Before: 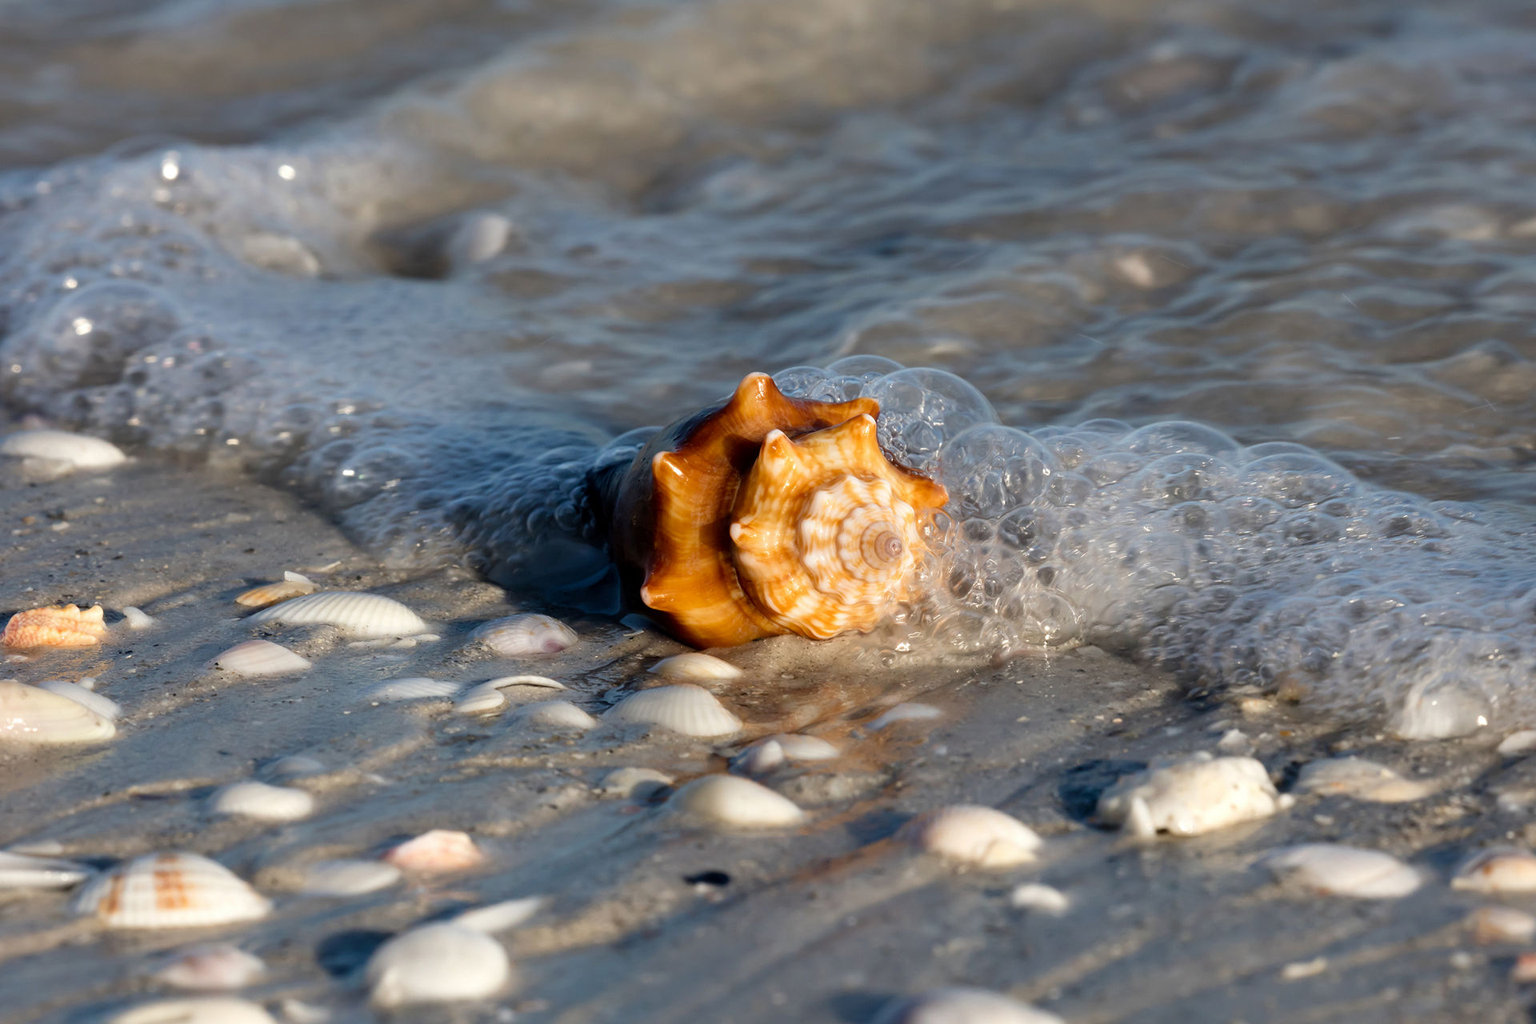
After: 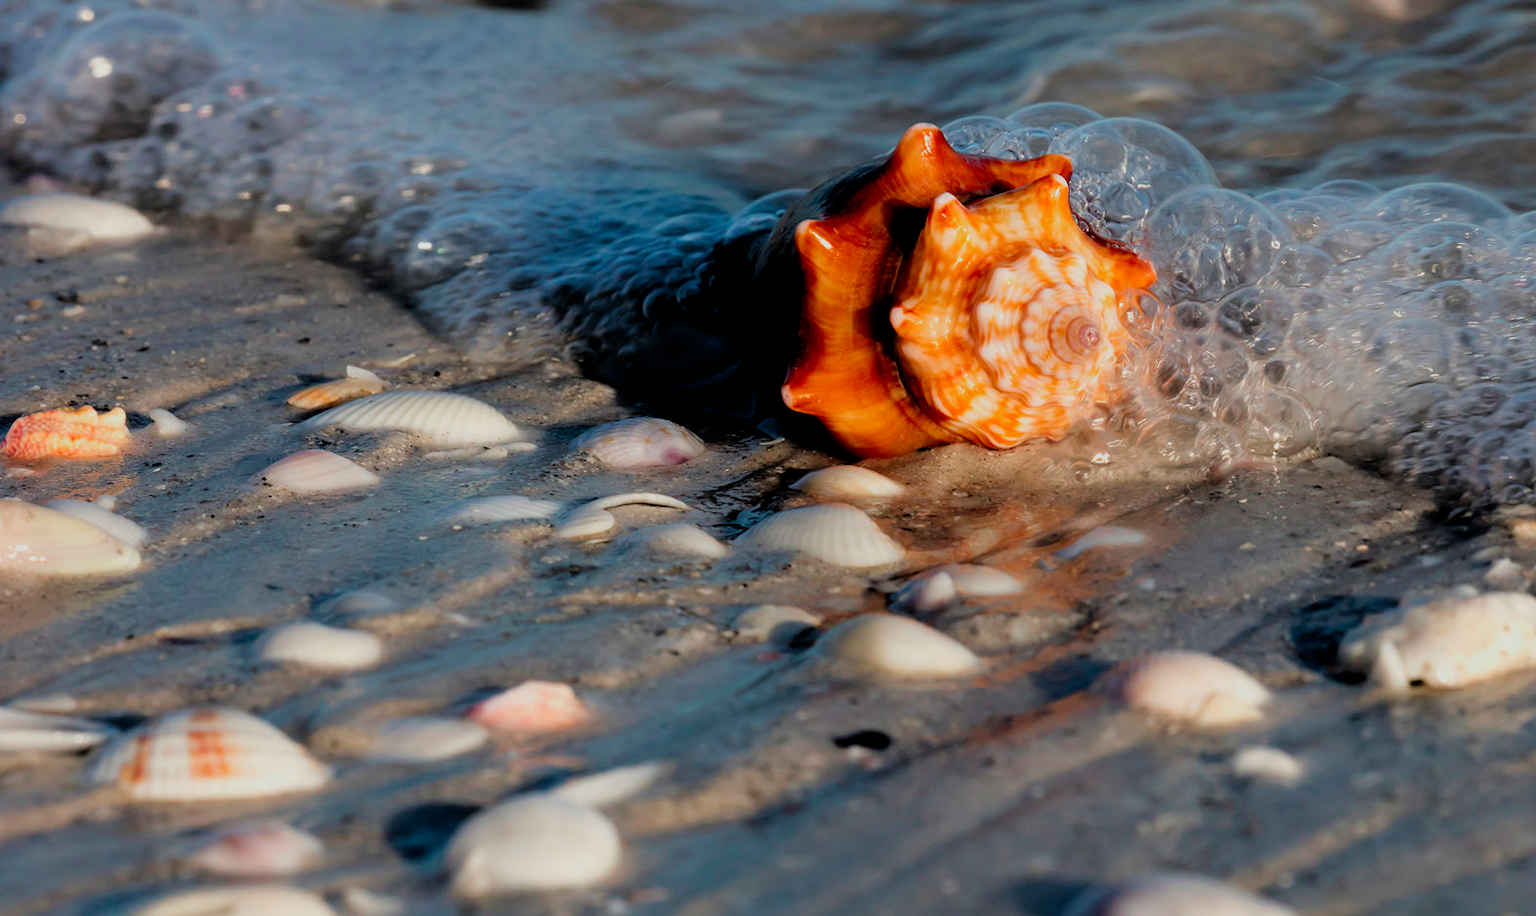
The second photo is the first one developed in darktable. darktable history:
crop: top 26.531%, right 17.959%
filmic rgb: black relative exposure -3.92 EV, white relative exposure 3.14 EV, hardness 2.87
exposure: exposure -0.36 EV, compensate highlight preservation false
color contrast: green-magenta contrast 1.73, blue-yellow contrast 1.15
color balance rgb: linear chroma grading › shadows 19.44%, linear chroma grading › highlights 3.42%, linear chroma grading › mid-tones 10.16%
